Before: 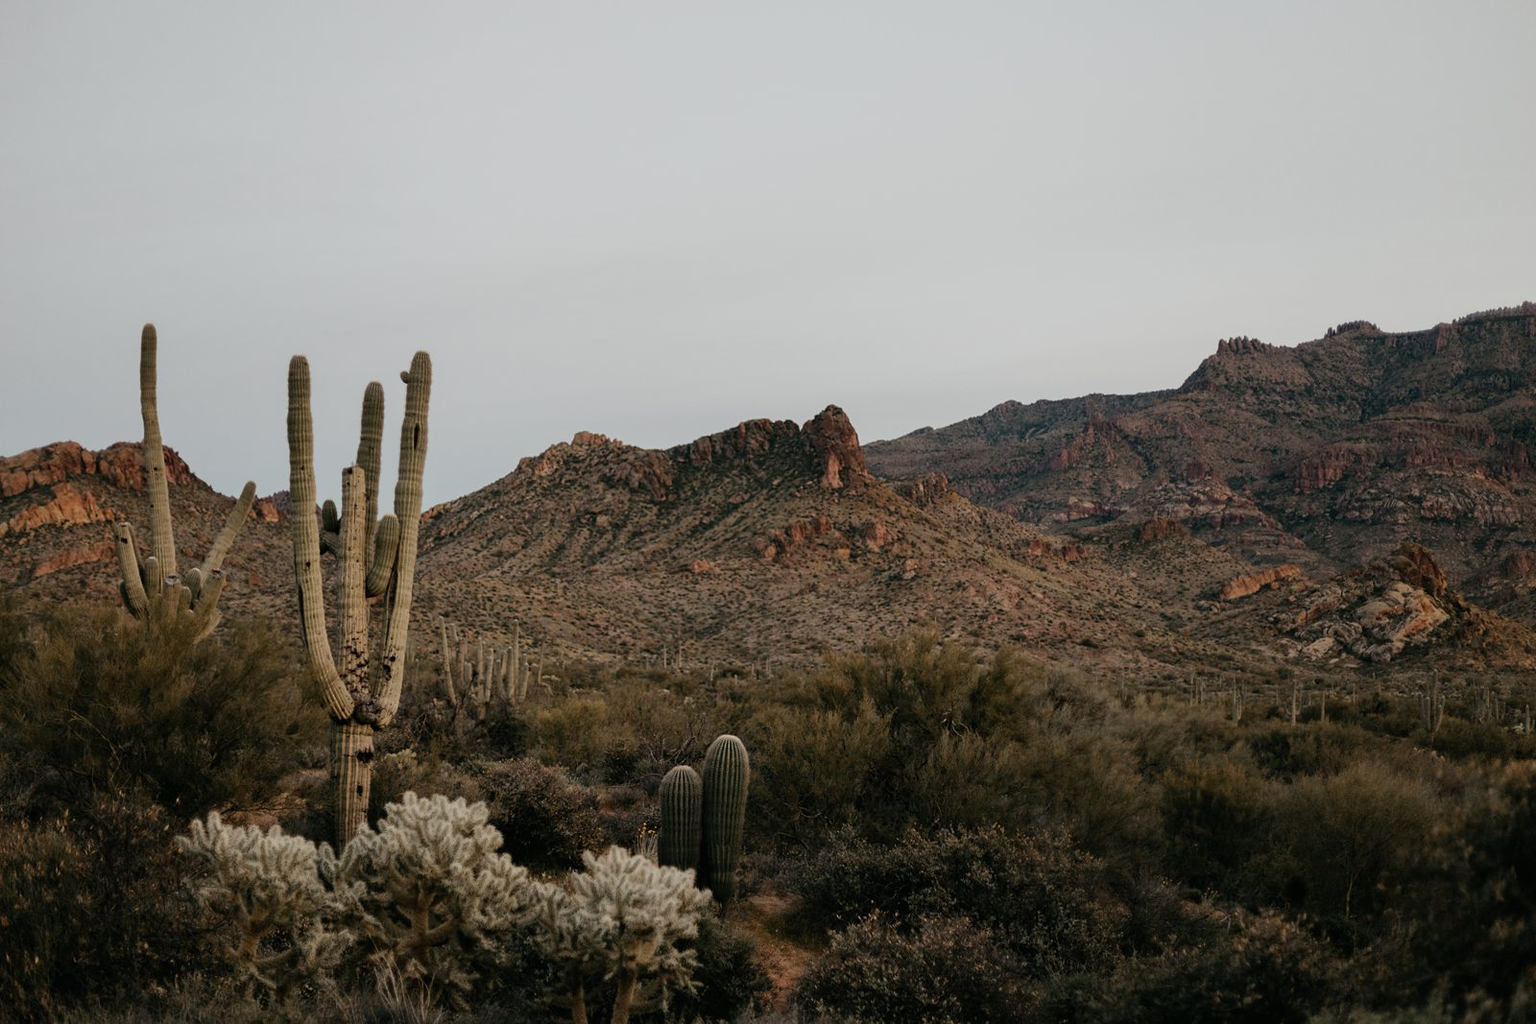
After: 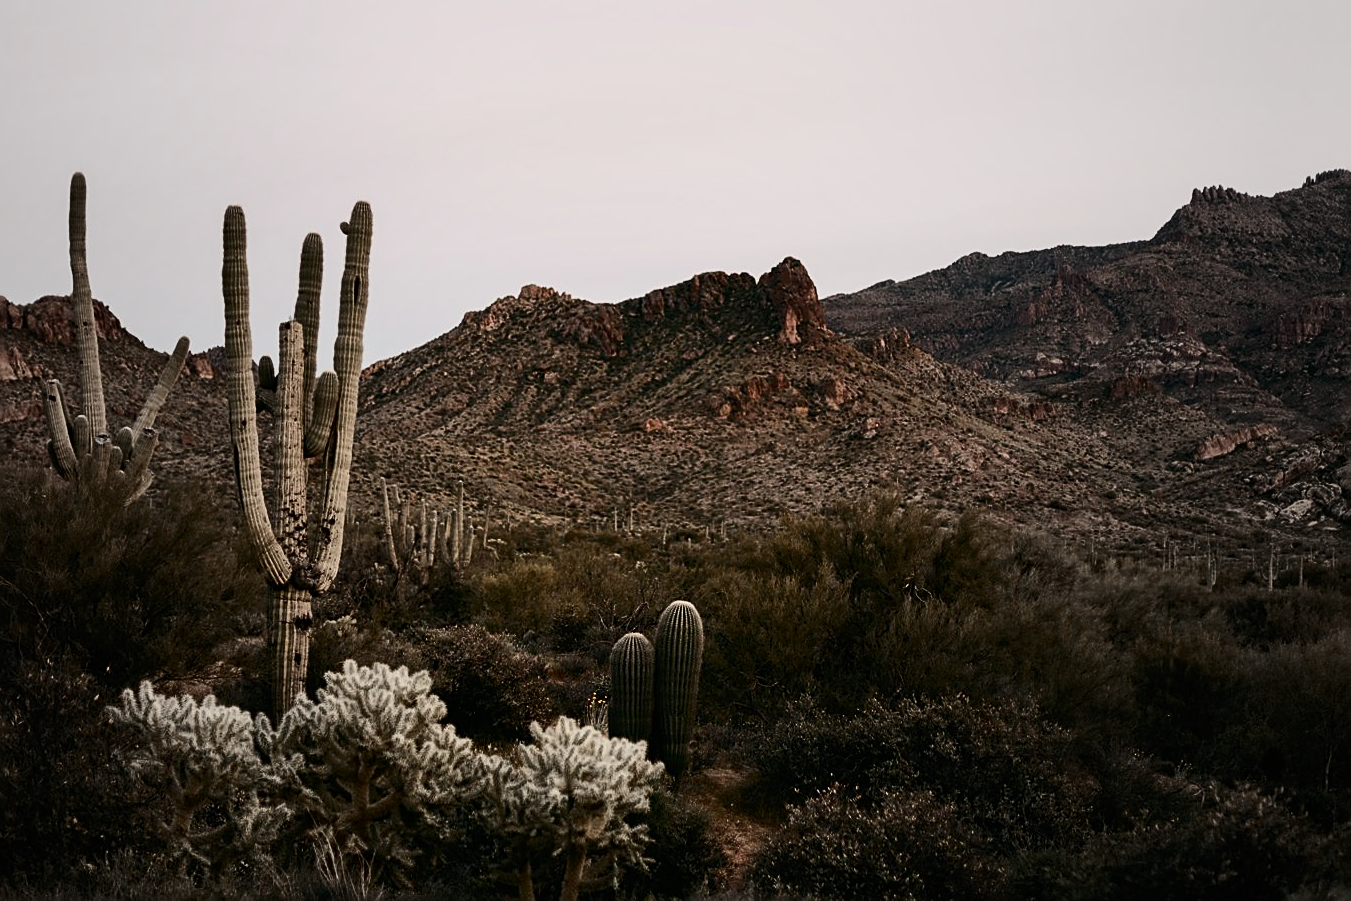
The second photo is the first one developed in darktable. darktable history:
crop and rotate: left 4.842%, top 15.51%, right 10.668%
contrast brightness saturation: contrast 0.39, brightness 0.1
vignetting: fall-off start 18.21%, fall-off radius 137.95%, brightness -0.207, center (-0.078, 0.066), width/height ratio 0.62, shape 0.59
sharpen: on, module defaults
graduated density: density 0.38 EV, hardness 21%, rotation -6.11°, saturation 32%
